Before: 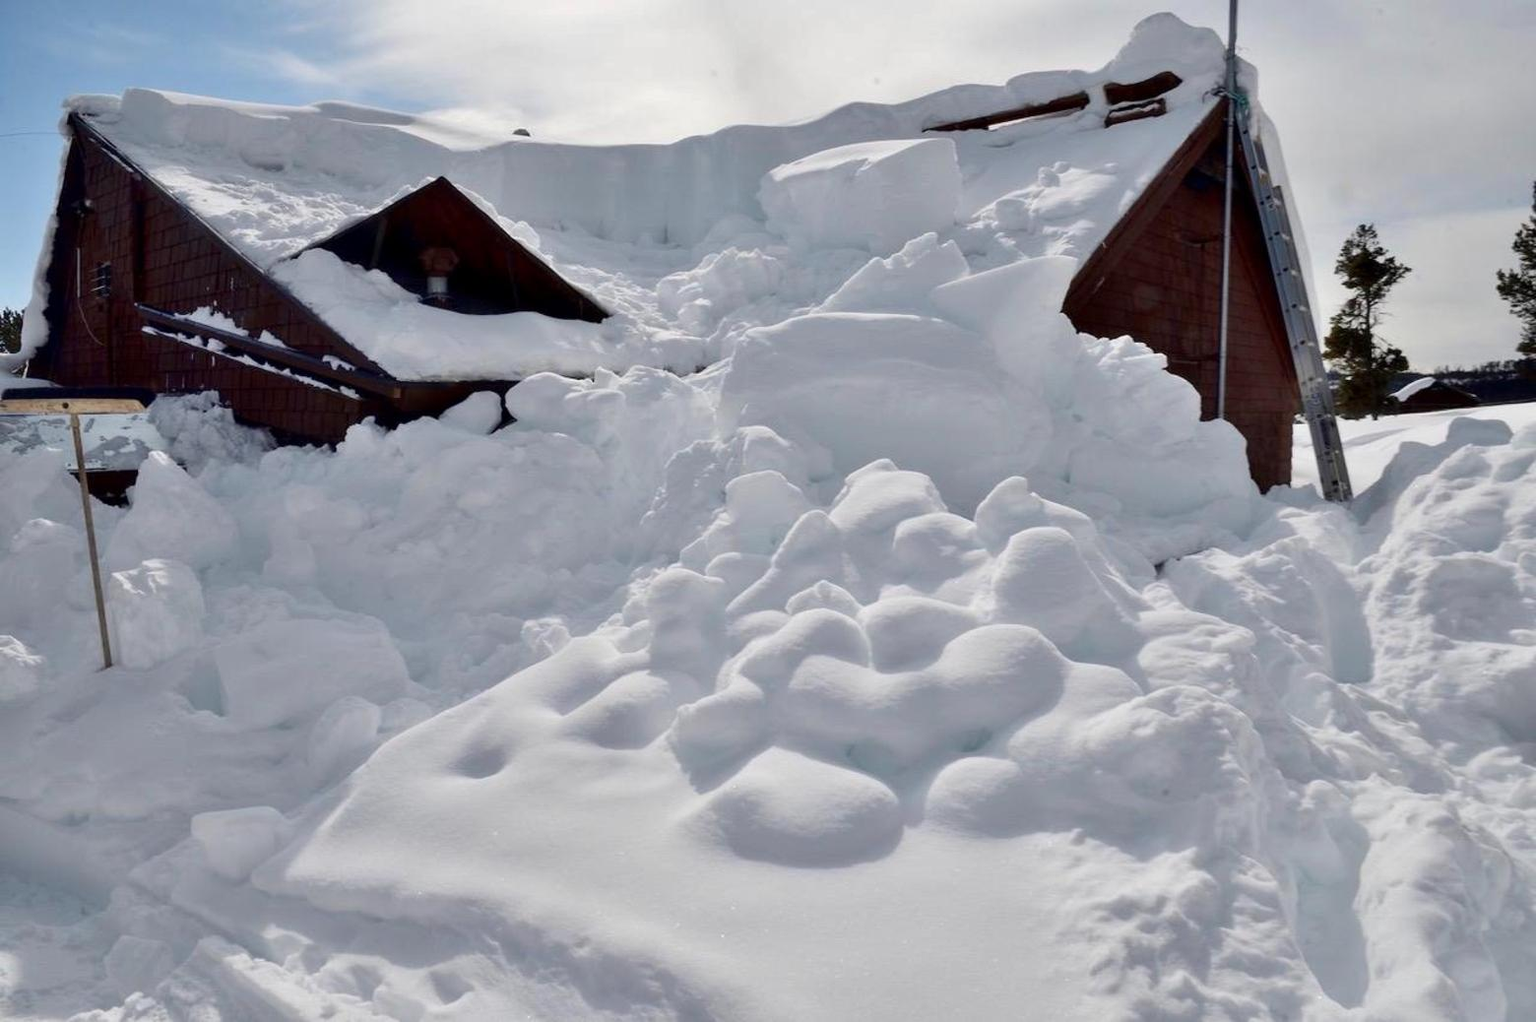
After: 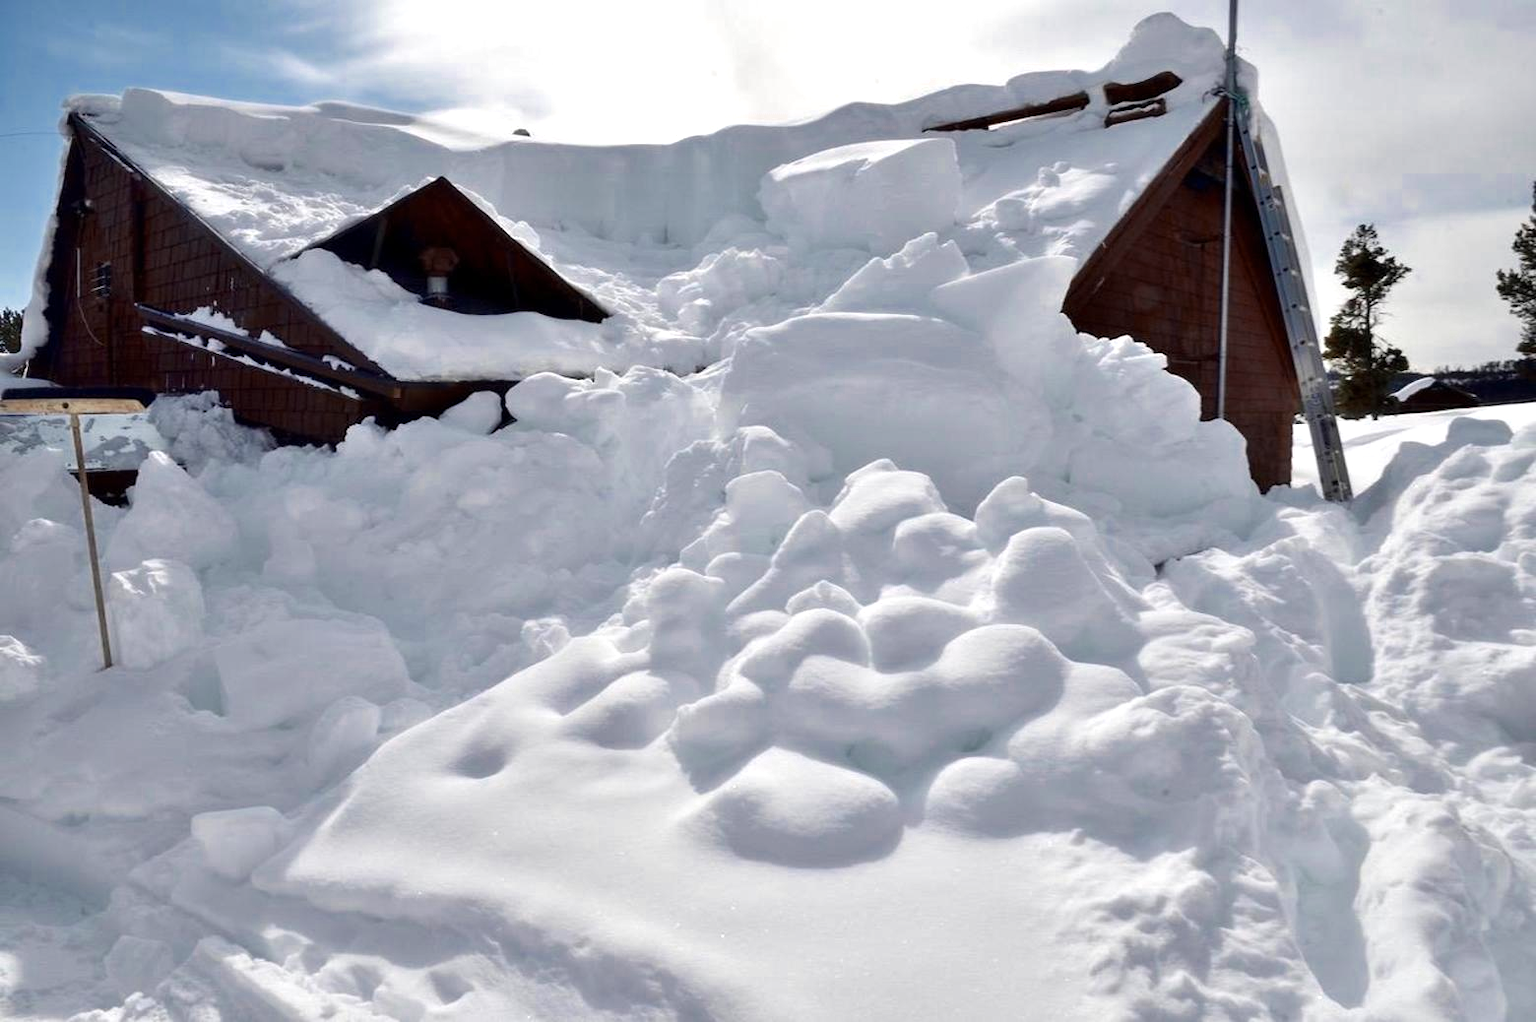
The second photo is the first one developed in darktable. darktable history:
color zones: curves: ch0 [(0, 0.5) (0.125, 0.4) (0.25, 0.5) (0.375, 0.4) (0.5, 0.4) (0.625, 0.35) (0.75, 0.35) (0.875, 0.5)]; ch1 [(0, 0.35) (0.125, 0.45) (0.25, 0.35) (0.375, 0.35) (0.5, 0.35) (0.625, 0.35) (0.75, 0.45) (0.875, 0.35)]; ch2 [(0, 0.6) (0.125, 0.5) (0.25, 0.5) (0.375, 0.6) (0.5, 0.6) (0.625, 0.5) (0.75, 0.5) (0.875, 0.5)]
color balance rgb: perceptual saturation grading › global saturation 10.356%, perceptual brilliance grading › global brilliance 12.794%, global vibrance 20%
